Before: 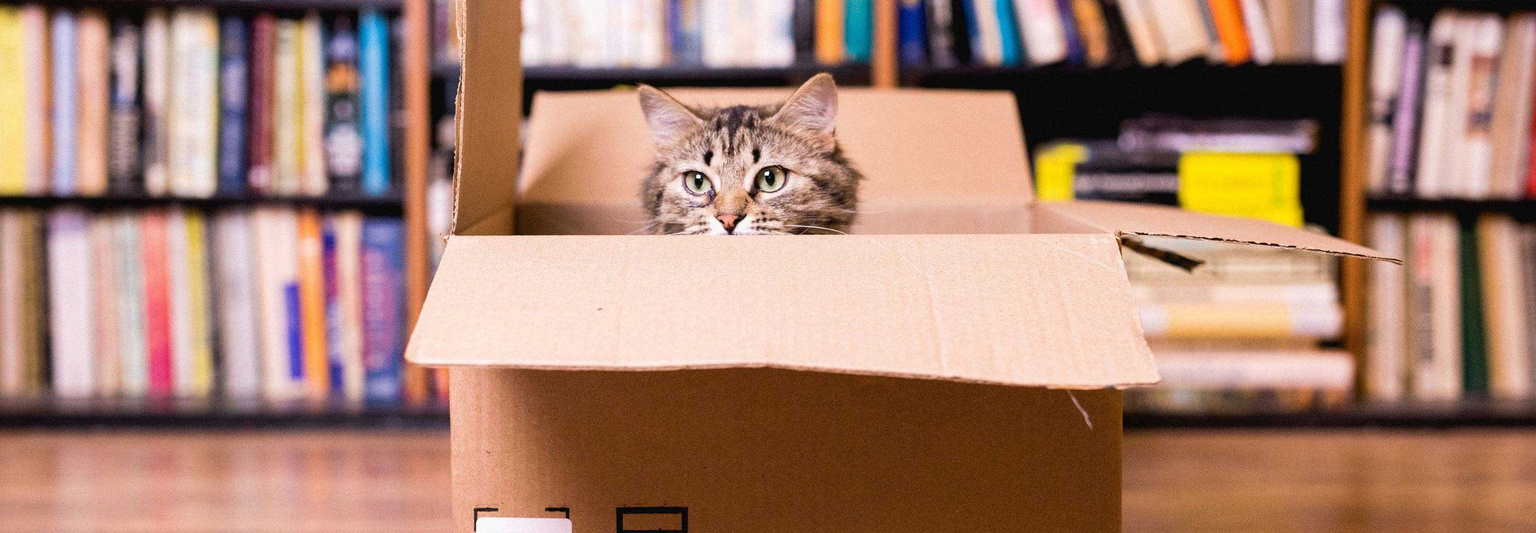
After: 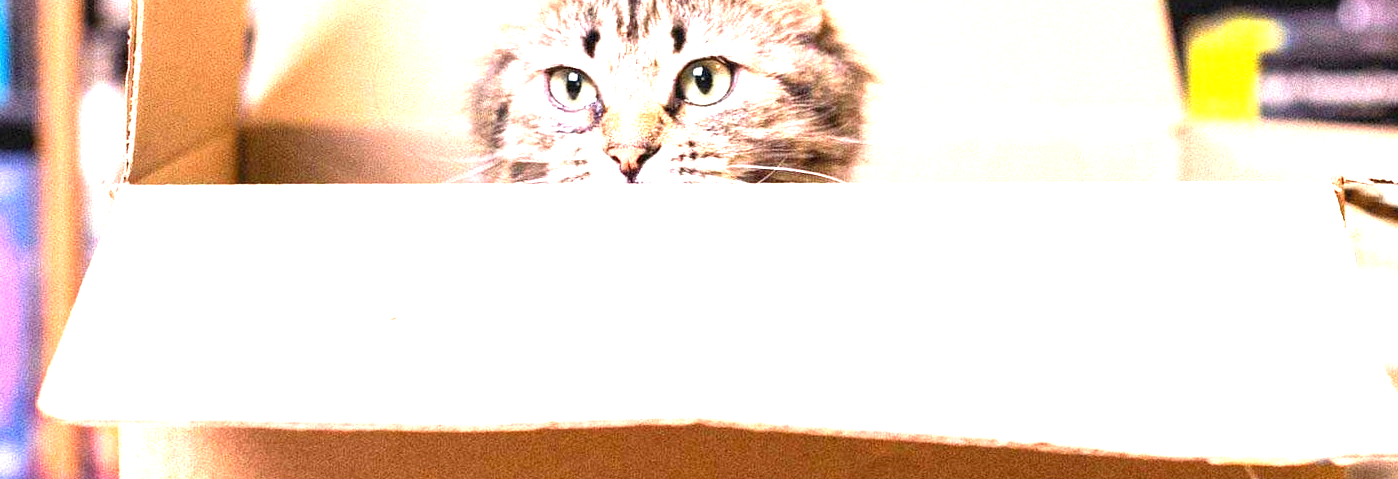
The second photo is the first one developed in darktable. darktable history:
exposure: black level correction 0, exposure 1.577 EV, compensate highlight preservation false
crop: left 25.008%, top 25.277%, right 25.063%, bottom 25.417%
